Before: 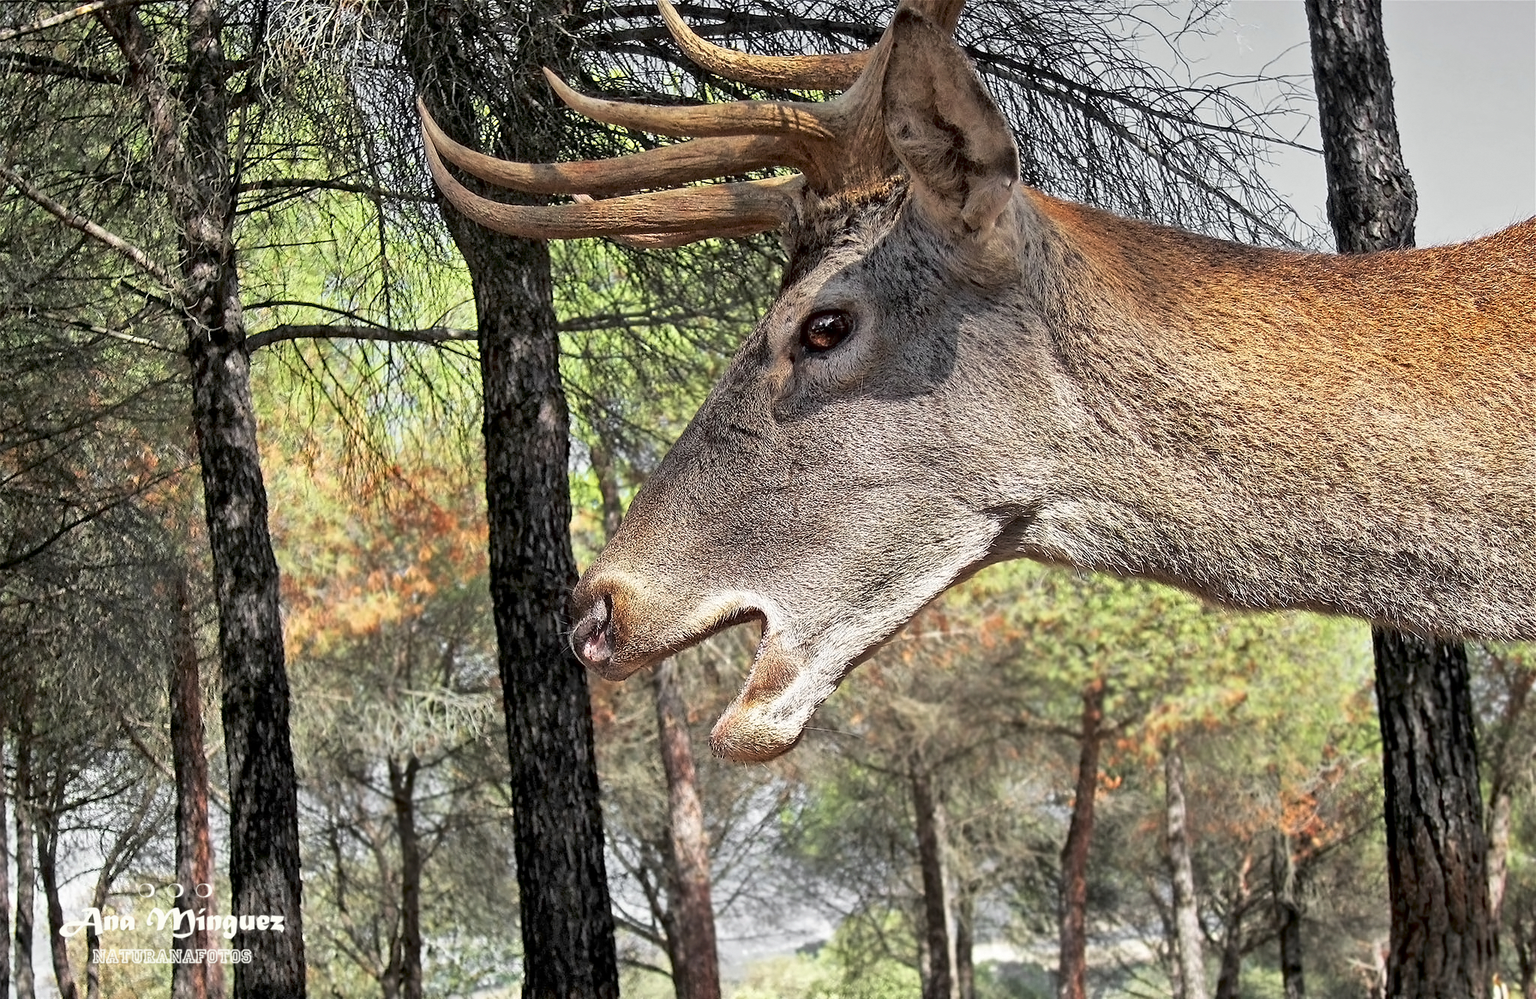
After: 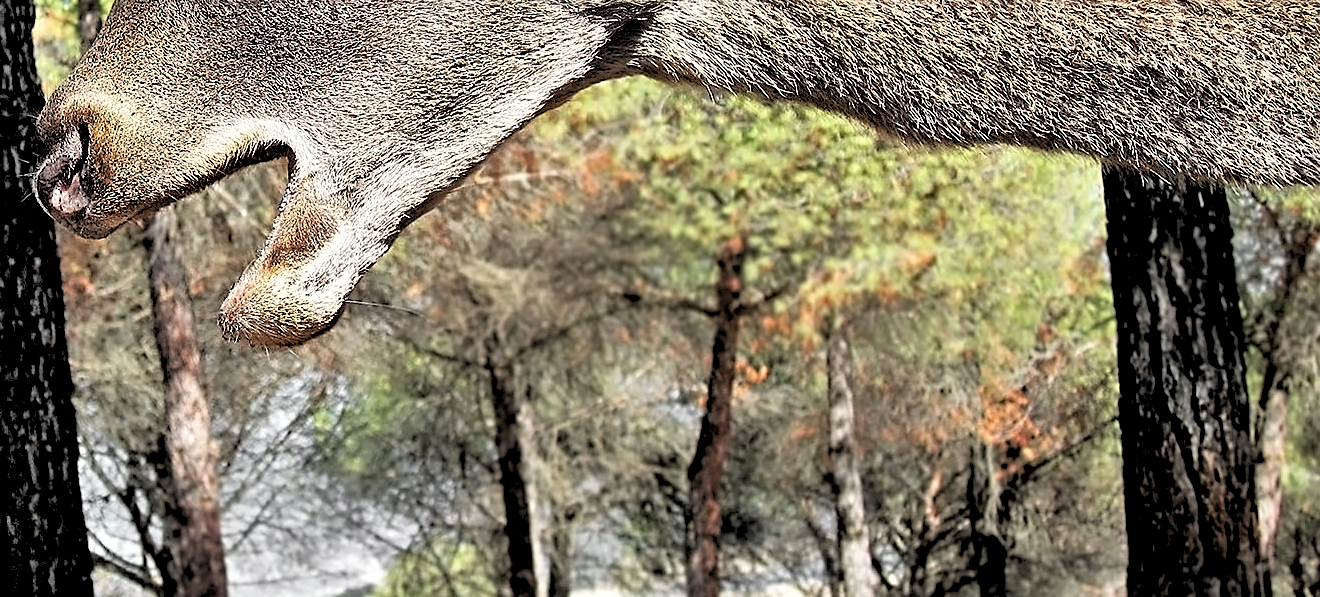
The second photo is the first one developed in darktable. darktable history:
crop and rotate: left 35.509%, top 50.238%, bottom 4.934%
shadows and highlights: shadows 40, highlights -54, highlights color adjustment 46%, low approximation 0.01, soften with gaussian
sharpen: on, module defaults
rgb levels: levels [[0.029, 0.461, 0.922], [0, 0.5, 1], [0, 0.5, 1]]
